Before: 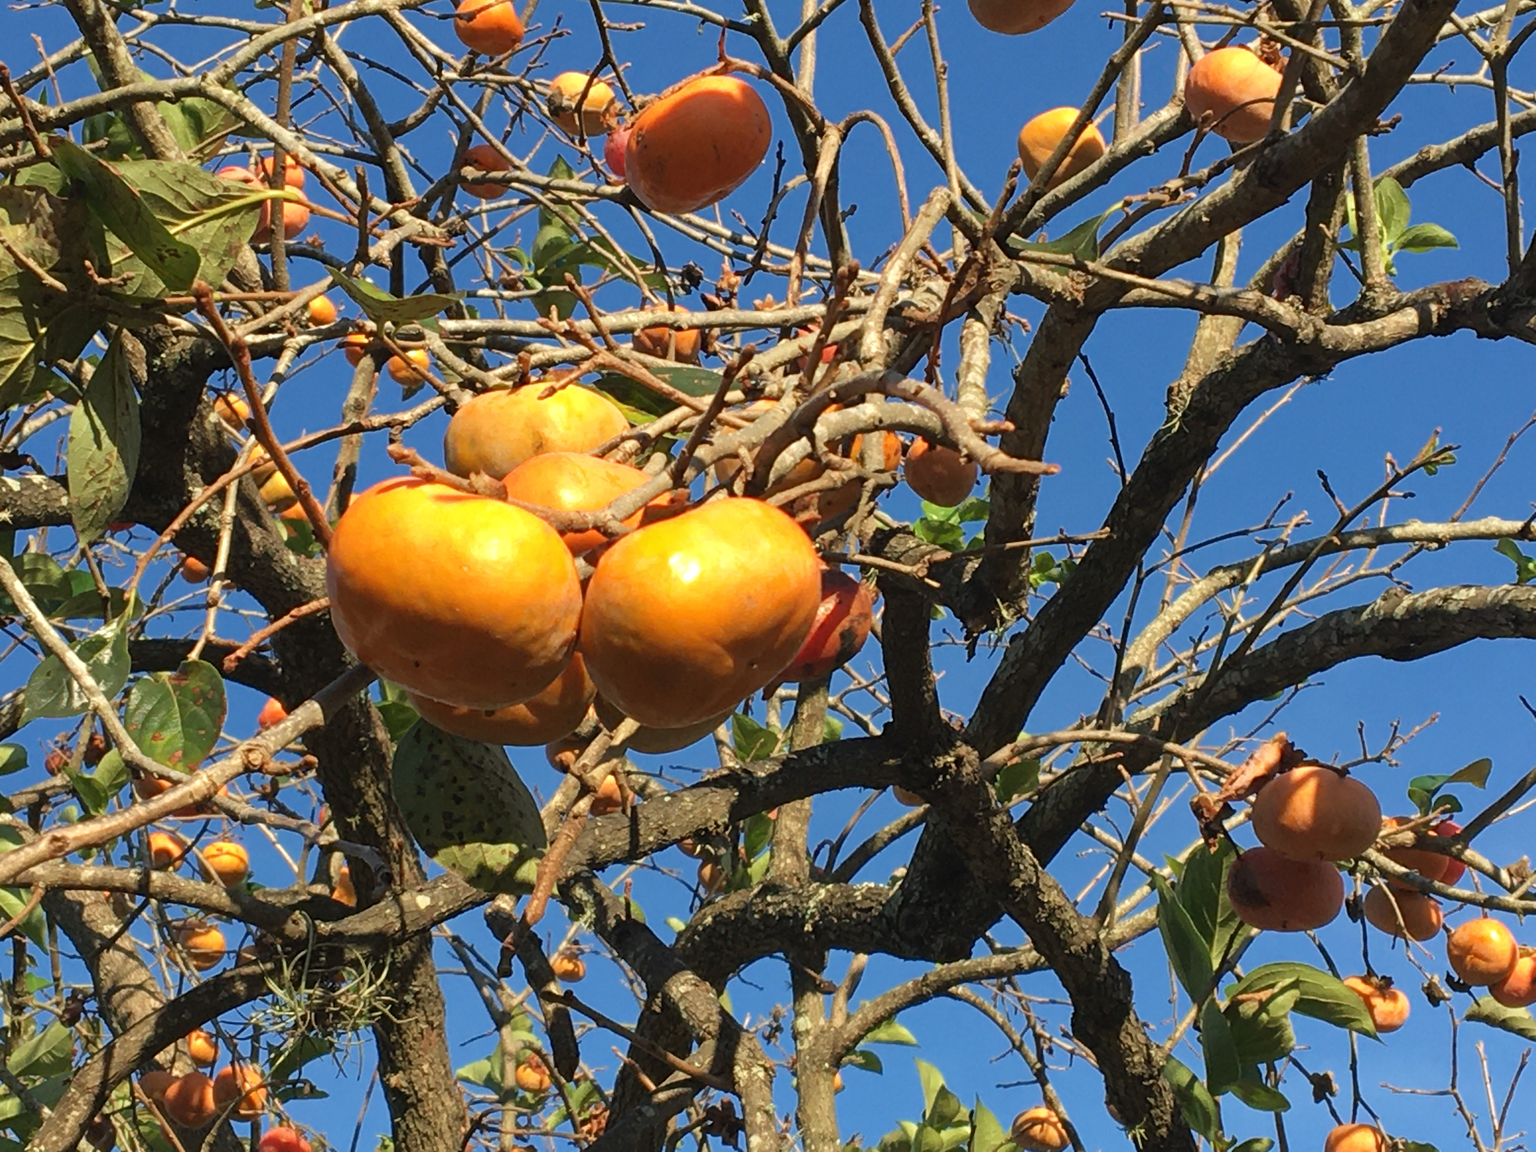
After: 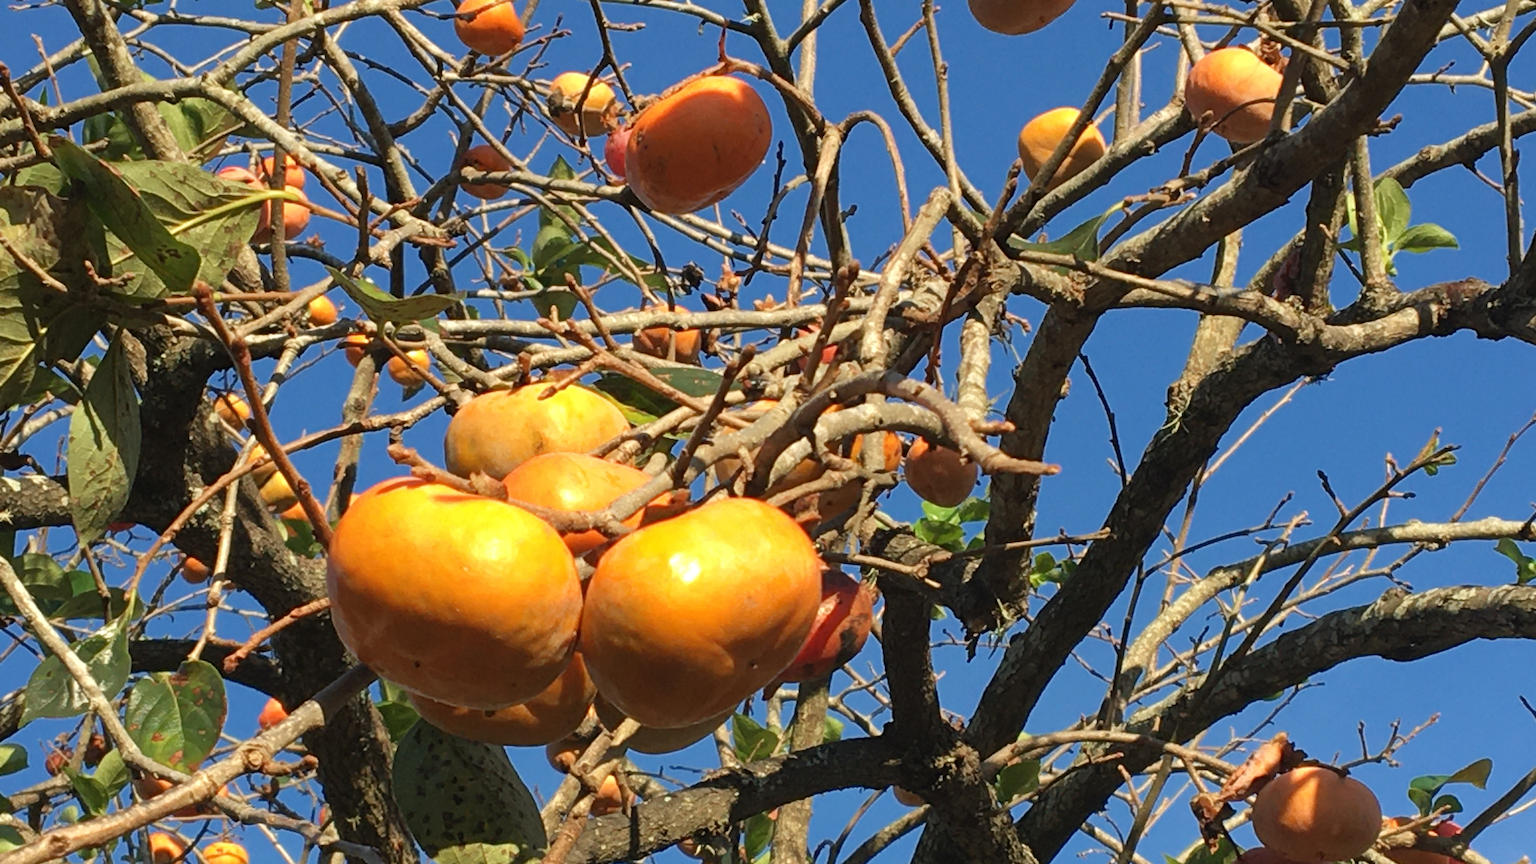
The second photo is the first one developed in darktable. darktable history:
crop: bottom 24.985%
